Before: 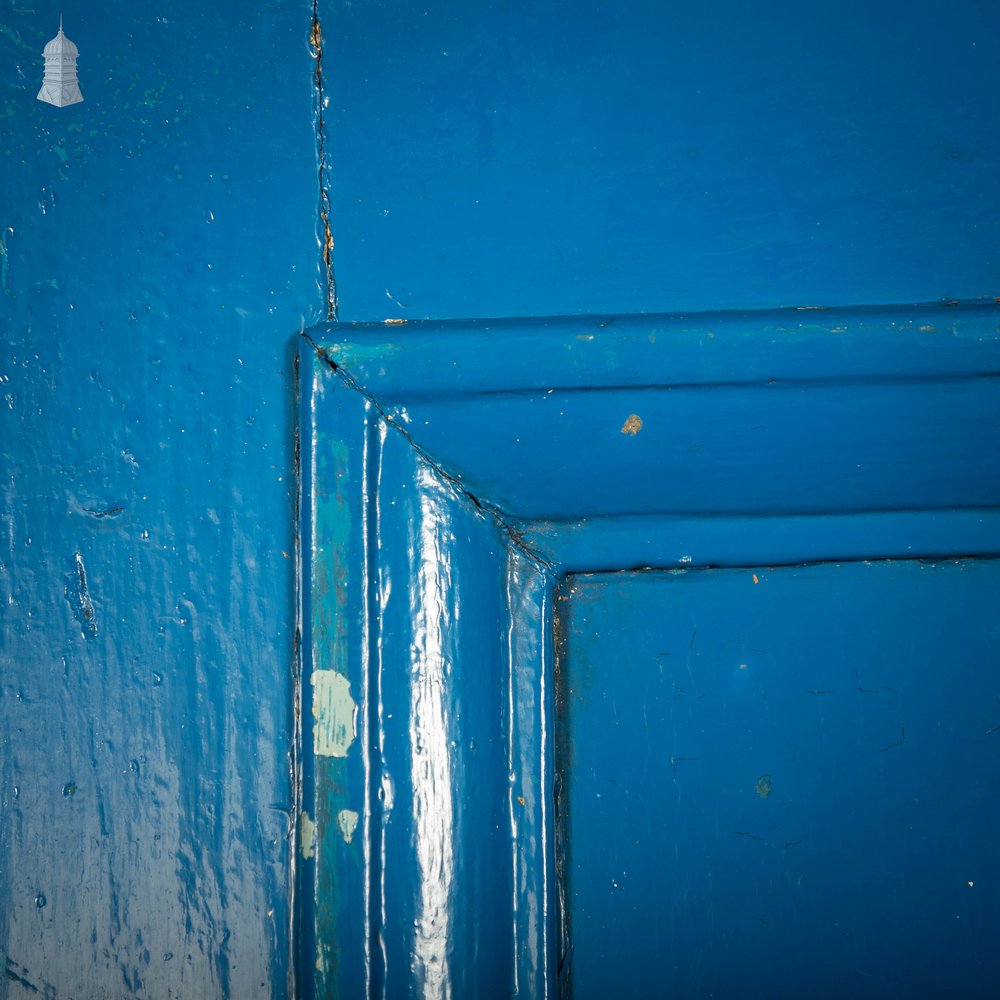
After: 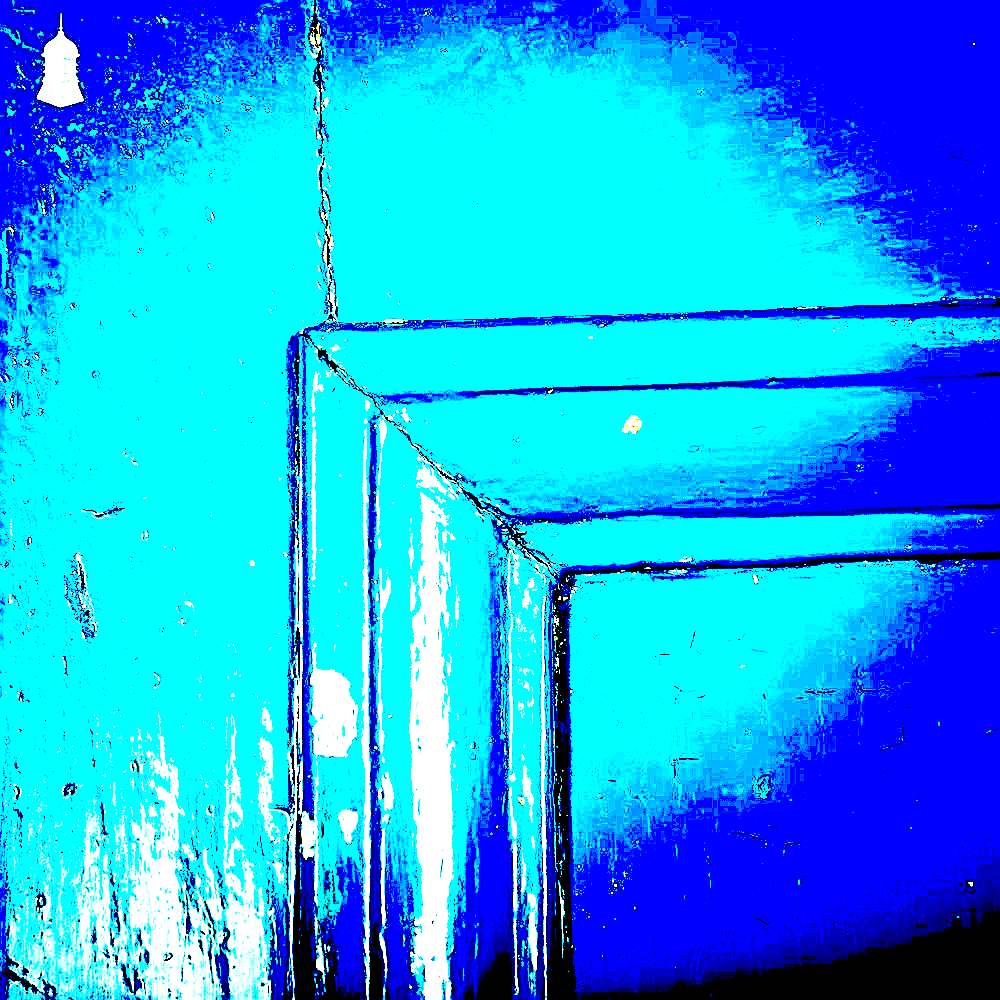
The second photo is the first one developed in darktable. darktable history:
exposure: black level correction 0.098, exposure 2.973 EV, compensate highlight preservation false
sharpen: on, module defaults
